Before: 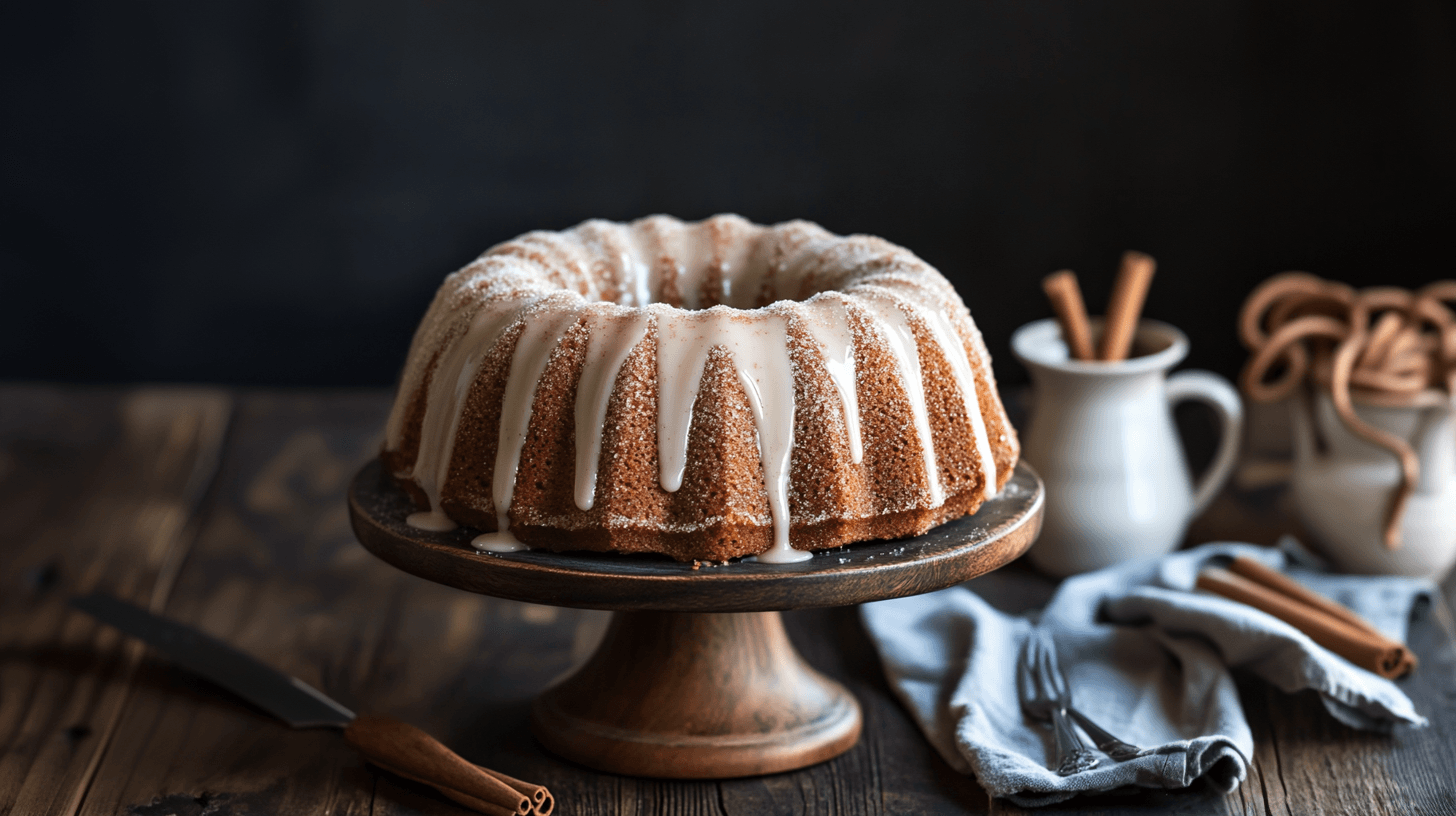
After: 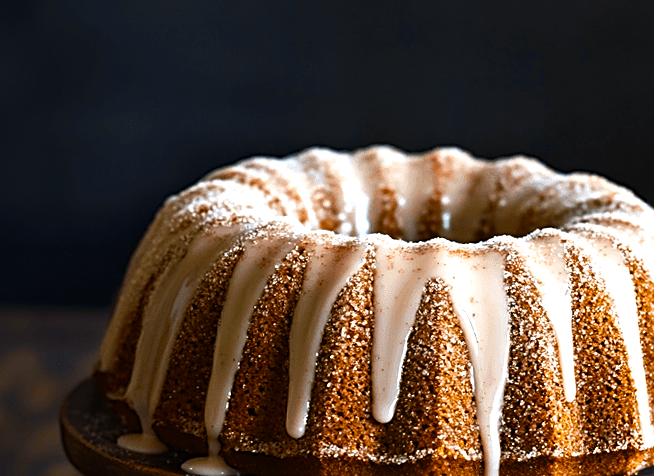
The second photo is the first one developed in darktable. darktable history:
sharpen: radius 2.531, amount 0.628
rotate and perspective: rotation 2.17°, automatic cropping off
color balance rgb: linear chroma grading › global chroma 9%, perceptual saturation grading › global saturation 36%, perceptual saturation grading › shadows 35%, perceptual brilliance grading › global brilliance 15%, perceptual brilliance grading › shadows -35%, global vibrance 15%
crop: left 20.248%, top 10.86%, right 35.675%, bottom 34.321%
